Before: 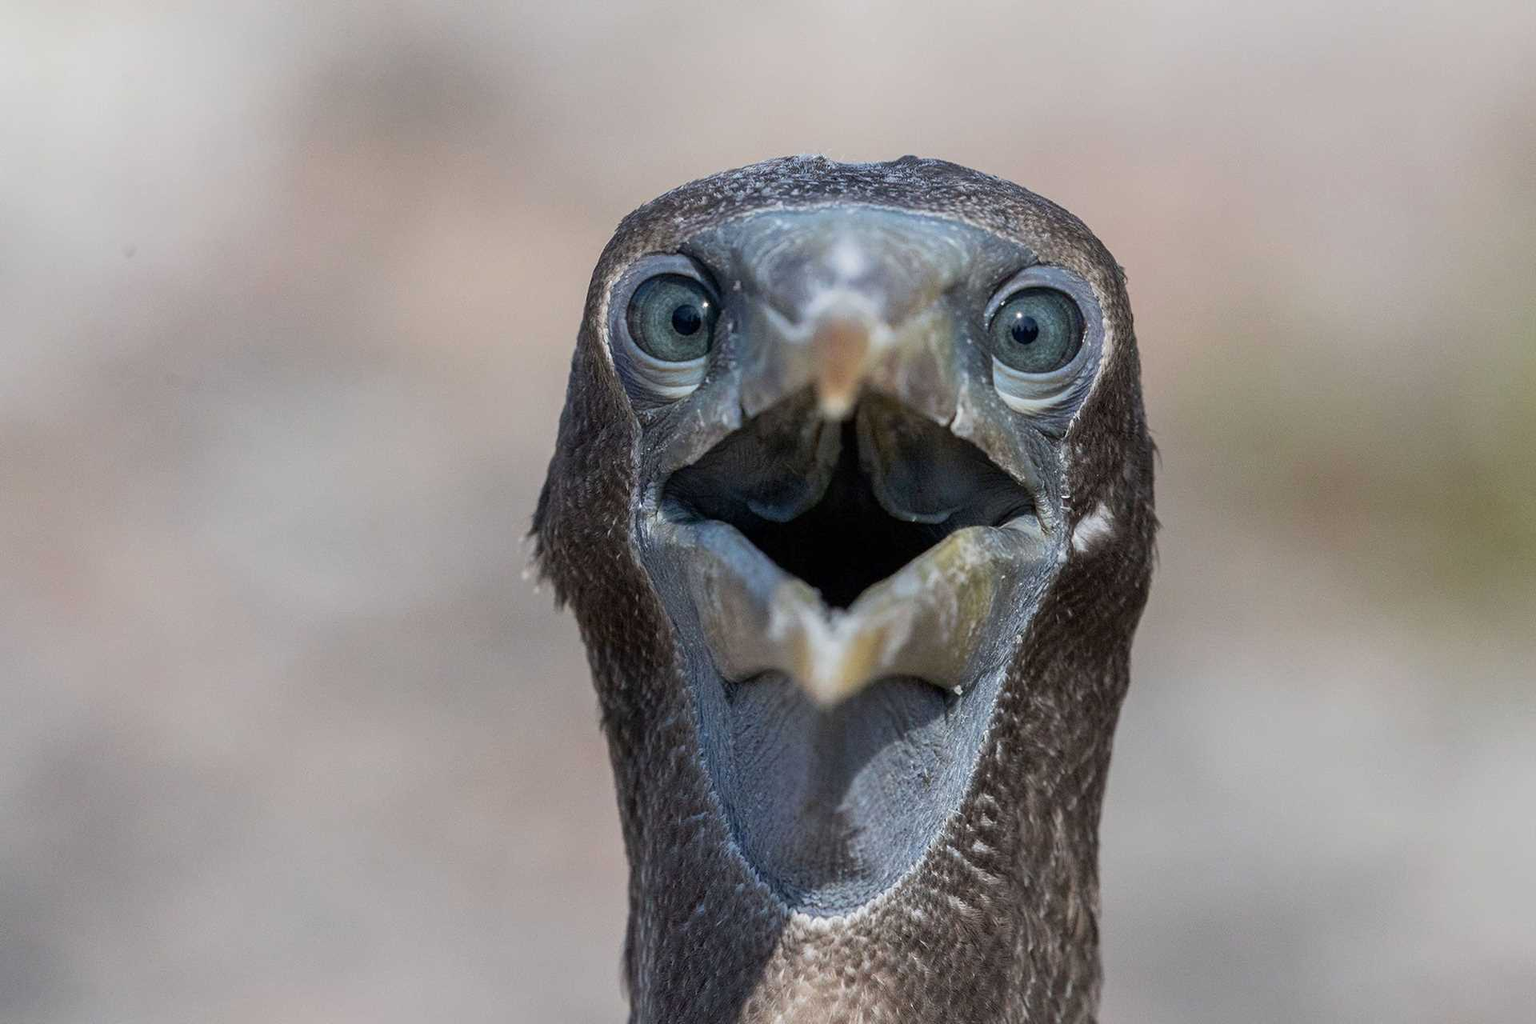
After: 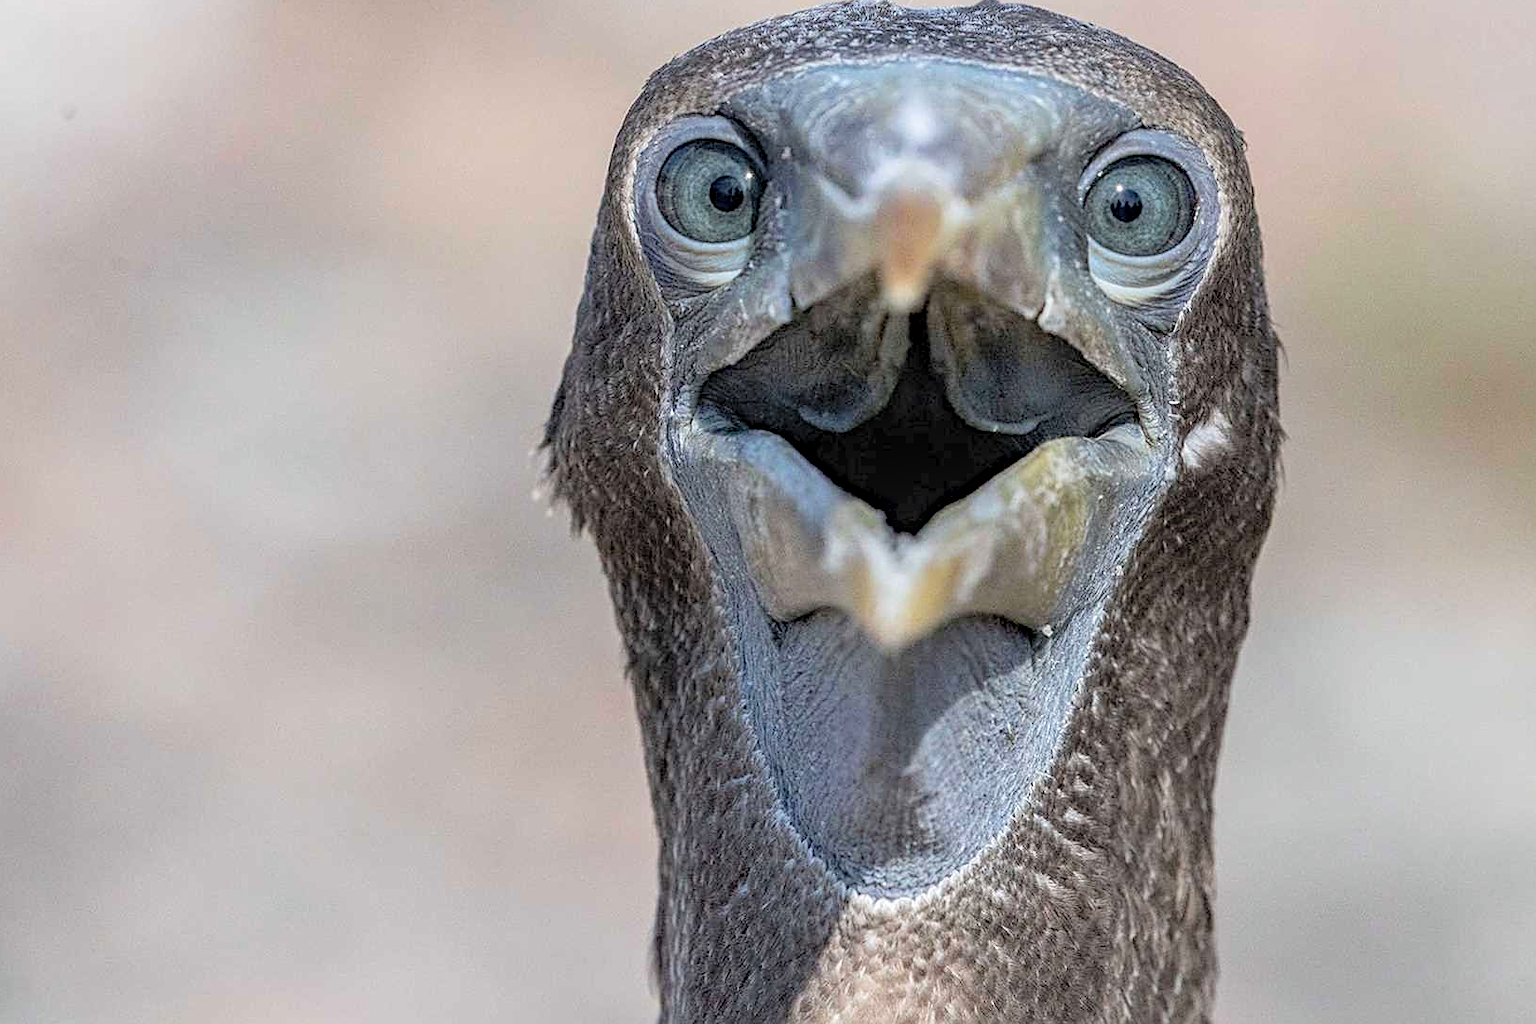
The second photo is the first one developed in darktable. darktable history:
sharpen: on, module defaults
haze removal: compatibility mode true, adaptive false
local contrast: on, module defaults
crop and rotate: left 4.65%, top 15.287%, right 10.65%
contrast brightness saturation: brightness 0.285
